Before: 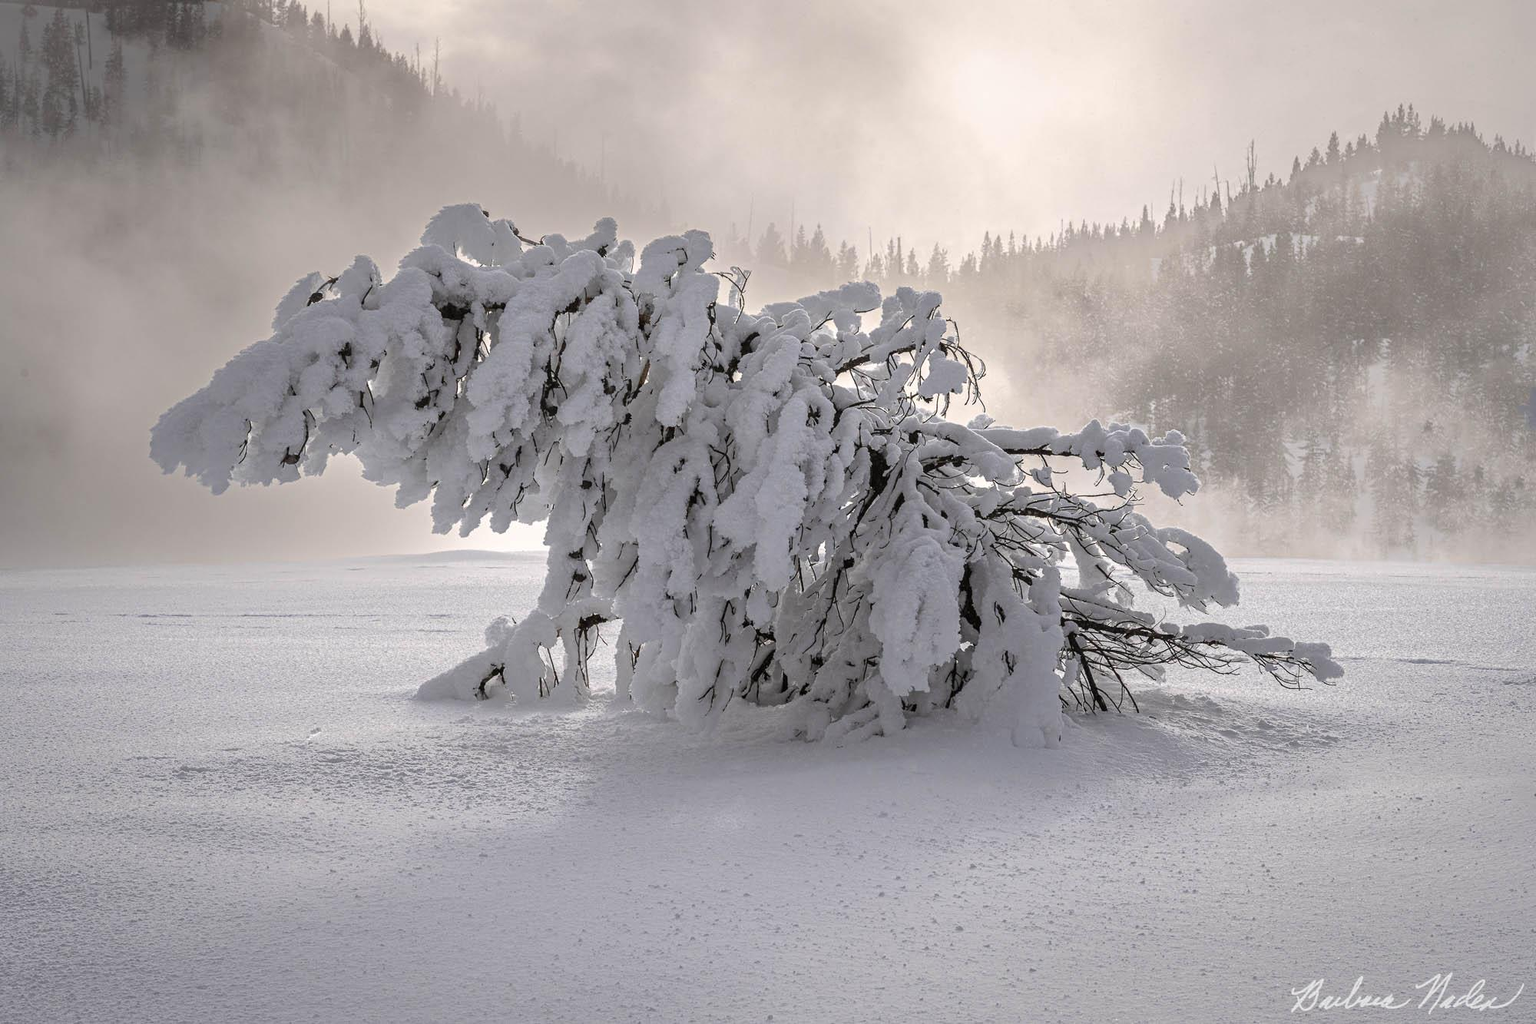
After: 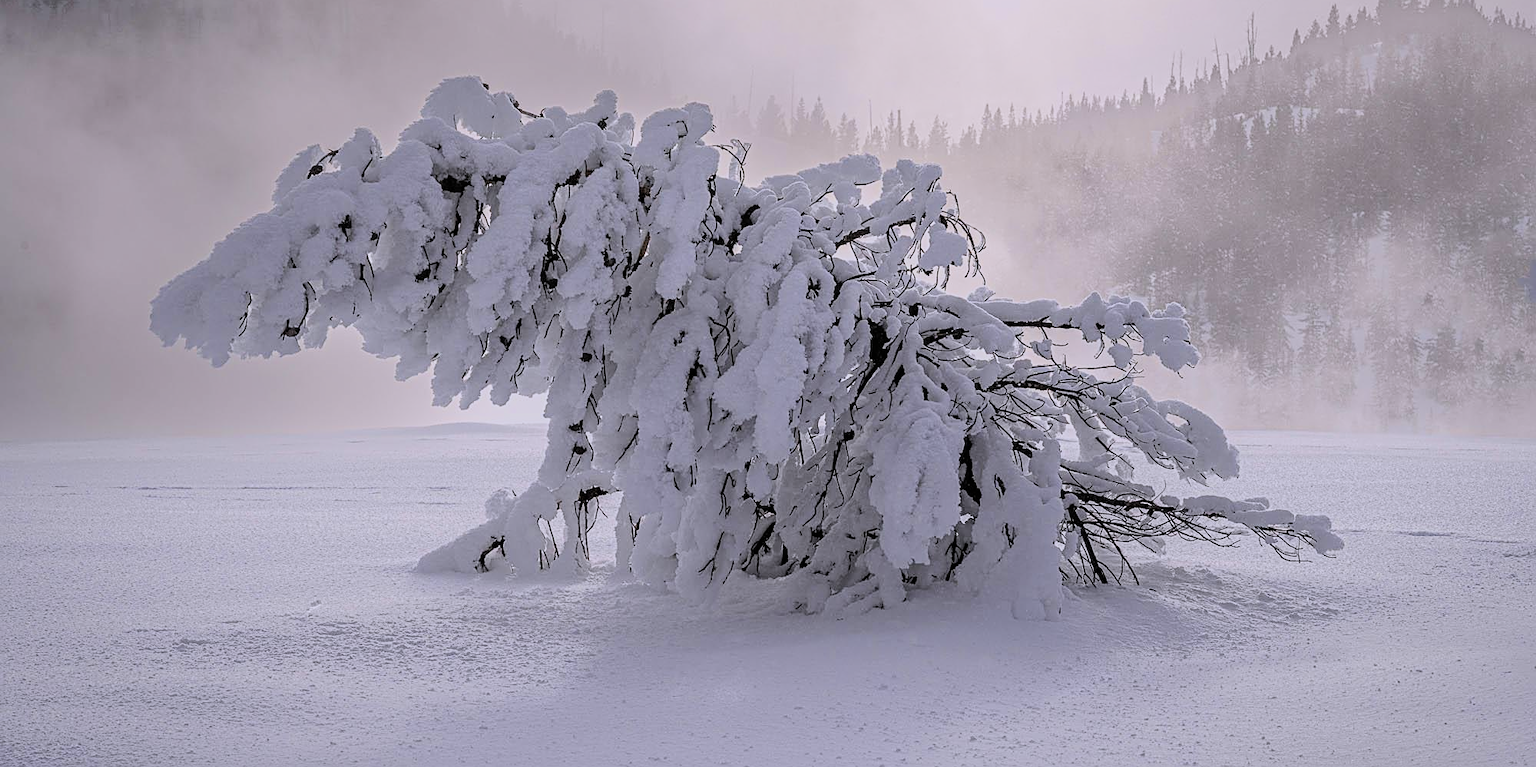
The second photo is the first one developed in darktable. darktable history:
sharpen: on, module defaults
white balance: red 1.004, blue 1.096
crop and rotate: top 12.5%, bottom 12.5%
shadows and highlights: radius 93.07, shadows -14.46, white point adjustment 0.23, highlights 31.48, compress 48.23%, highlights color adjustment 52.79%, soften with gaussian
filmic rgb: black relative exposure -7.65 EV, white relative exposure 4.56 EV, hardness 3.61, color science v6 (2022)
